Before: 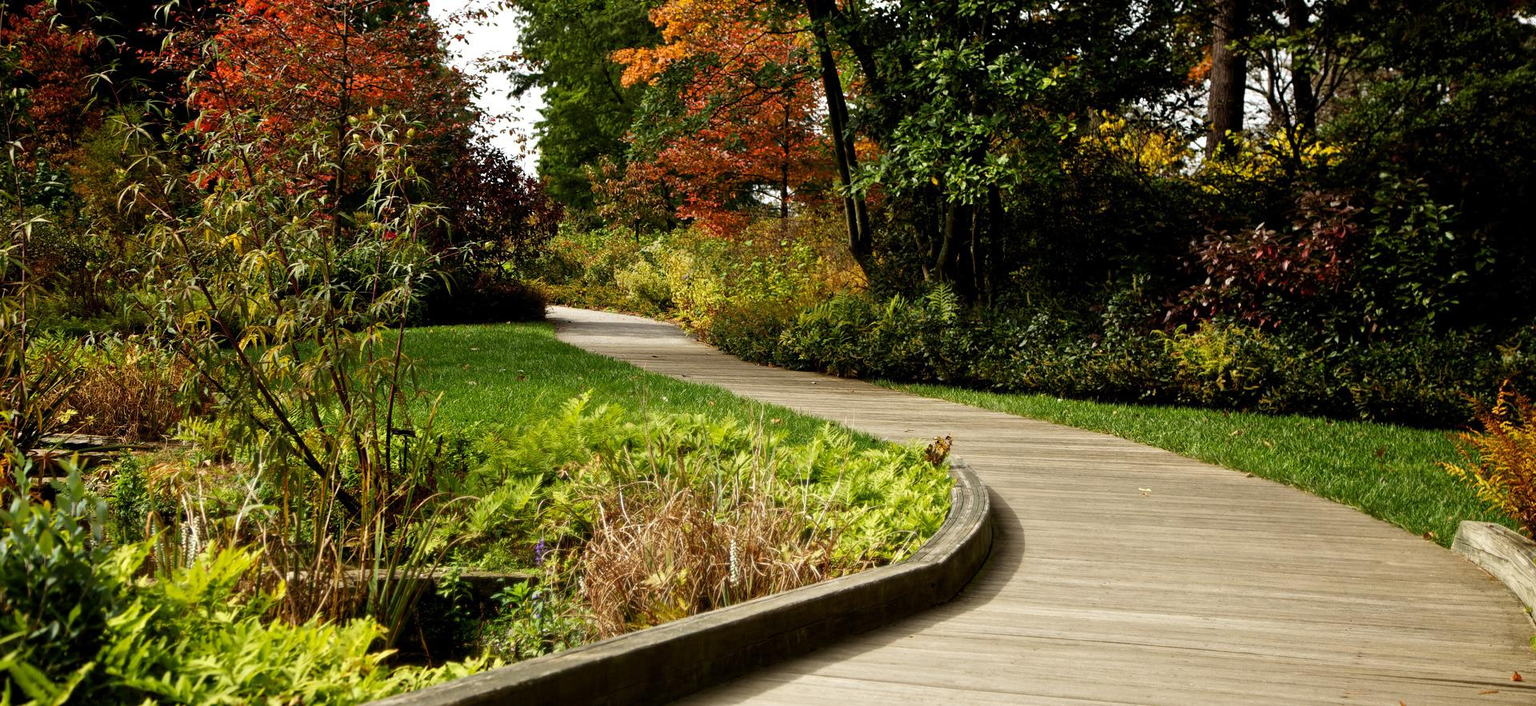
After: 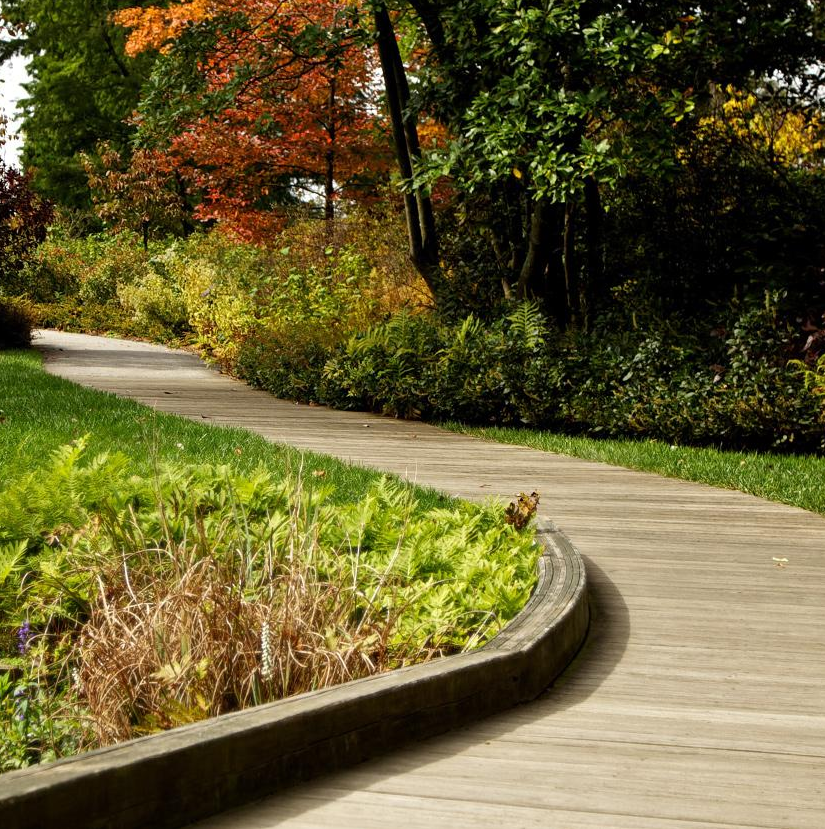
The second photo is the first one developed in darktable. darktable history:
crop: left 33.922%, top 6.084%, right 23.088%
